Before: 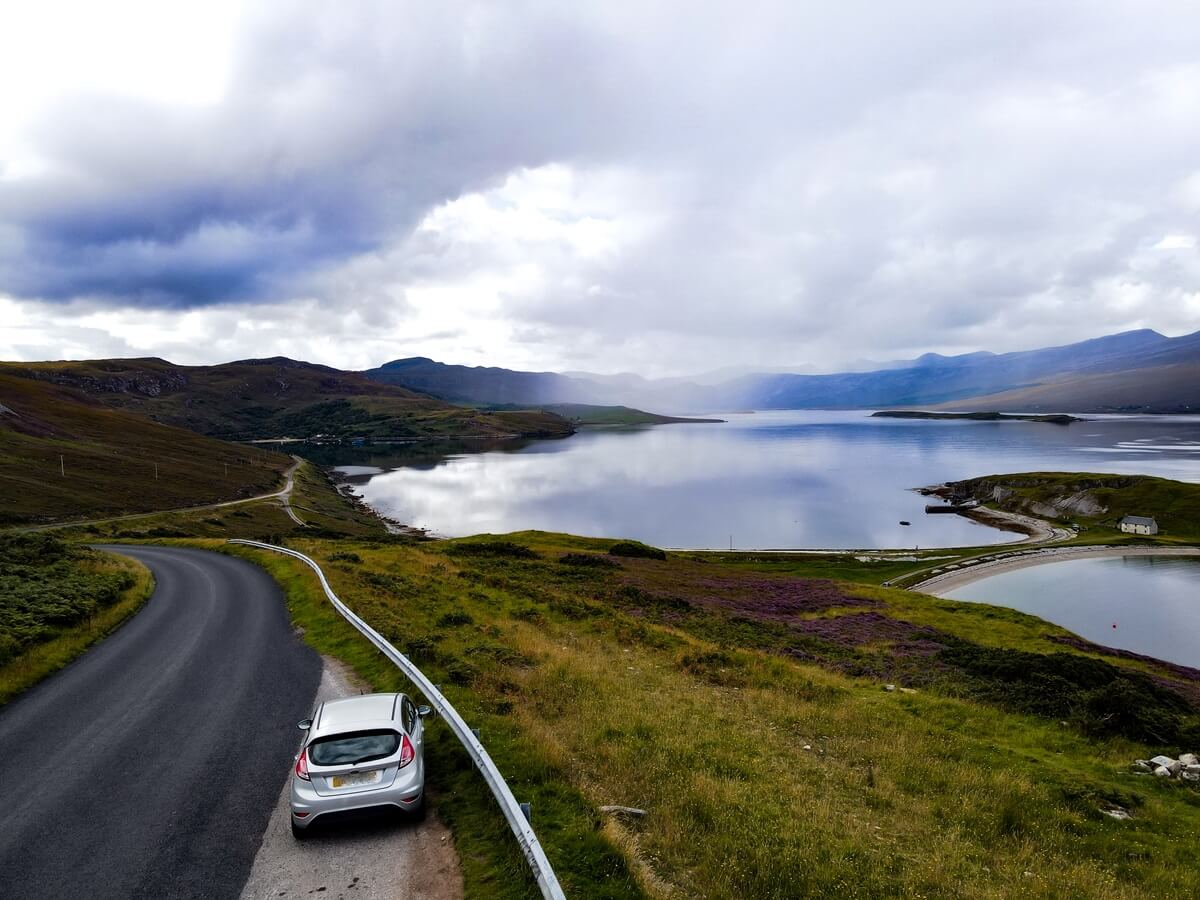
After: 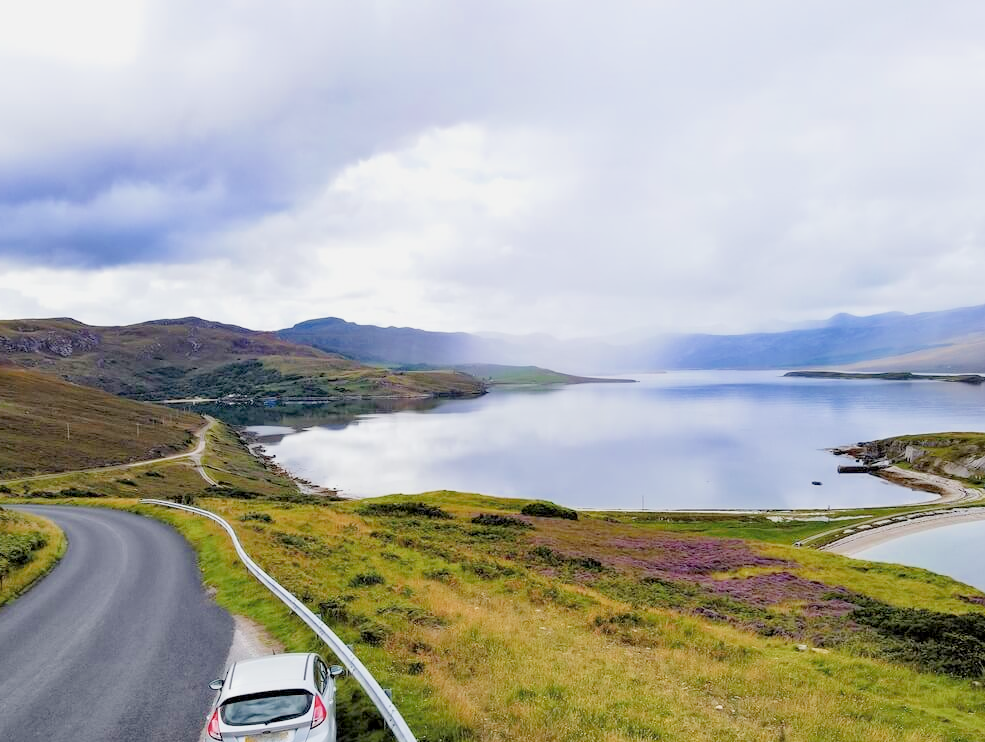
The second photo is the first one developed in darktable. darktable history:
crop and rotate: left 7.354%, top 4.467%, right 10.525%, bottom 12.985%
exposure: exposure 2.248 EV, compensate highlight preservation false
filmic rgb: black relative exposure -6.99 EV, white relative exposure 5.96 EV, threshold 3.05 EV, target black luminance 0%, hardness 2.77, latitude 61.95%, contrast 0.689, highlights saturation mix 10.63%, shadows ↔ highlights balance -0.135%, enable highlight reconstruction true
